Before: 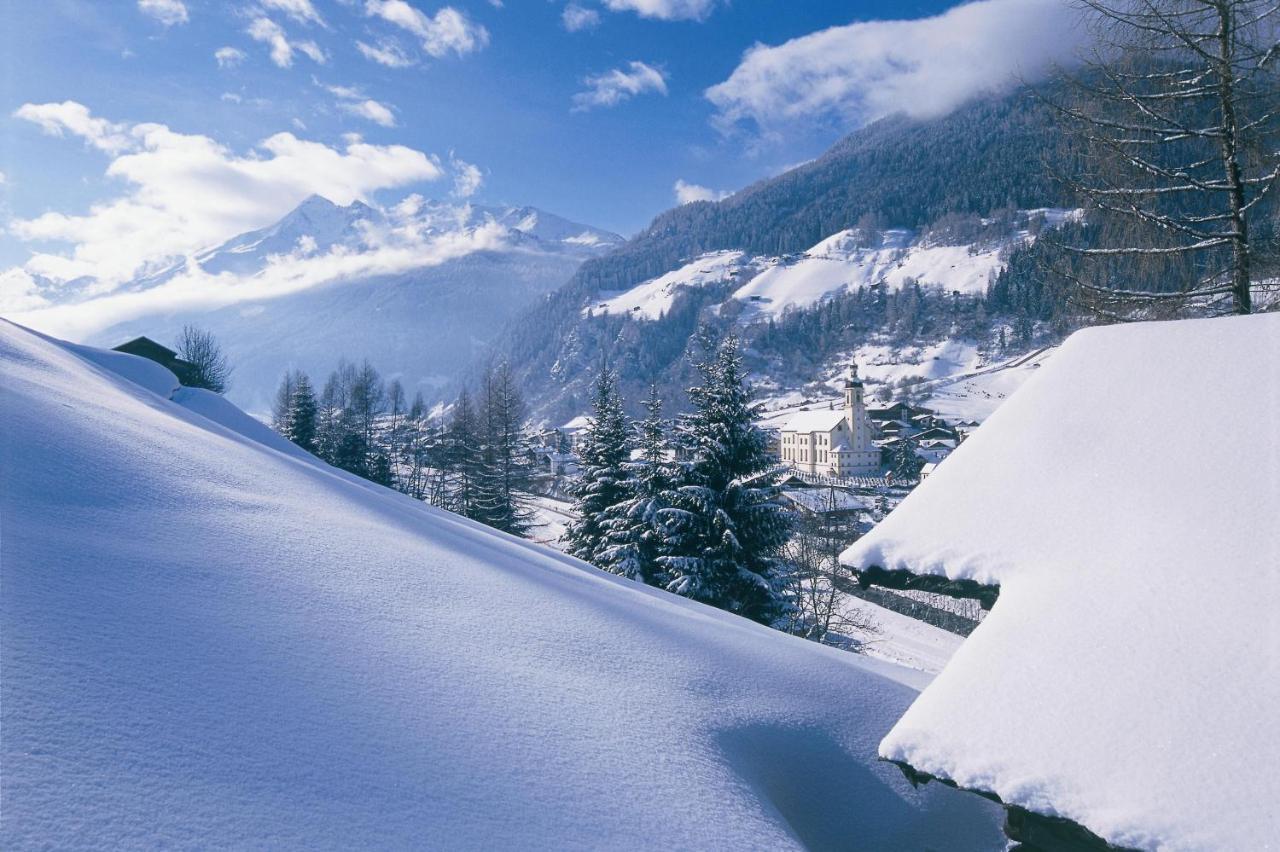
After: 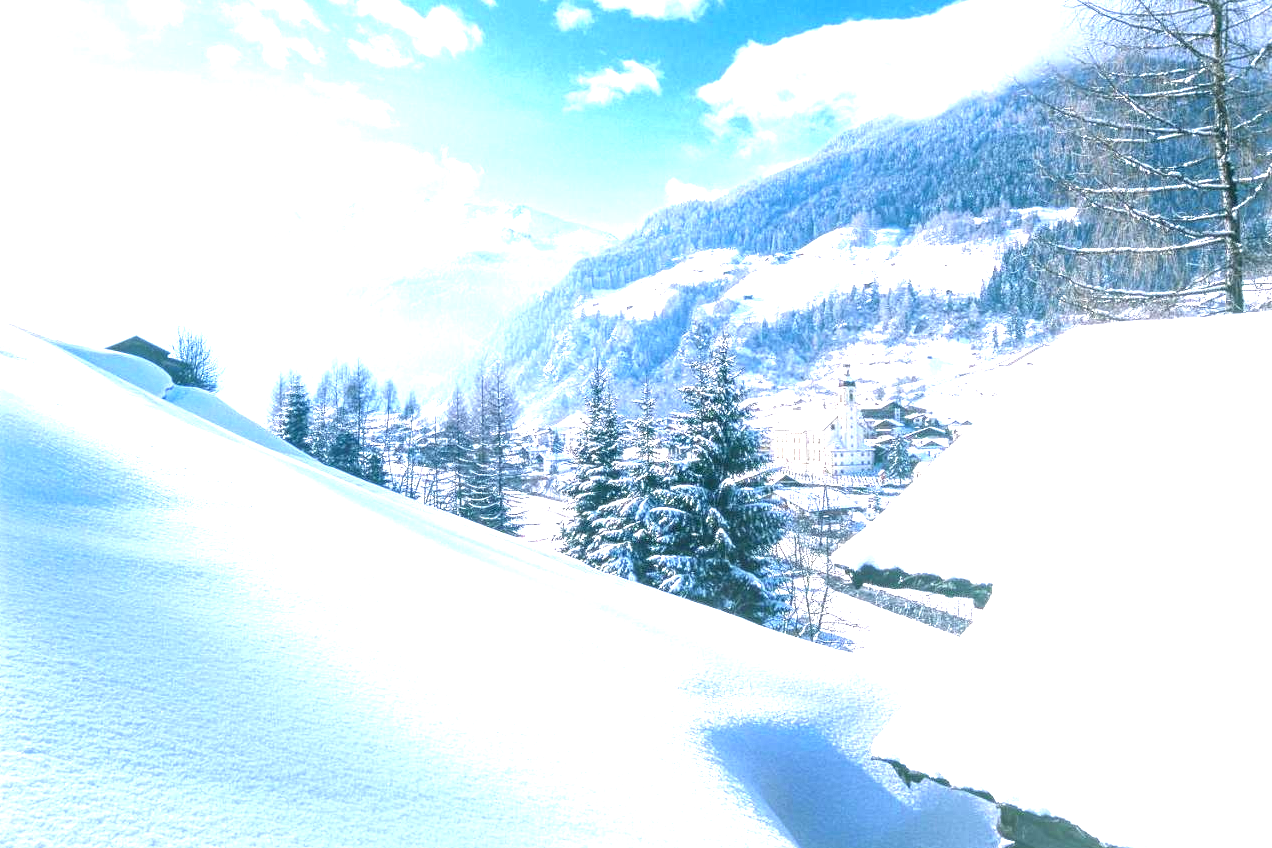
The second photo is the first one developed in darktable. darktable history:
crop and rotate: left 0.561%, top 0.165%, bottom 0.277%
exposure: black level correction 0, exposure 2.09 EV, compensate exposure bias true, compensate highlight preservation false
local contrast: detail 130%
